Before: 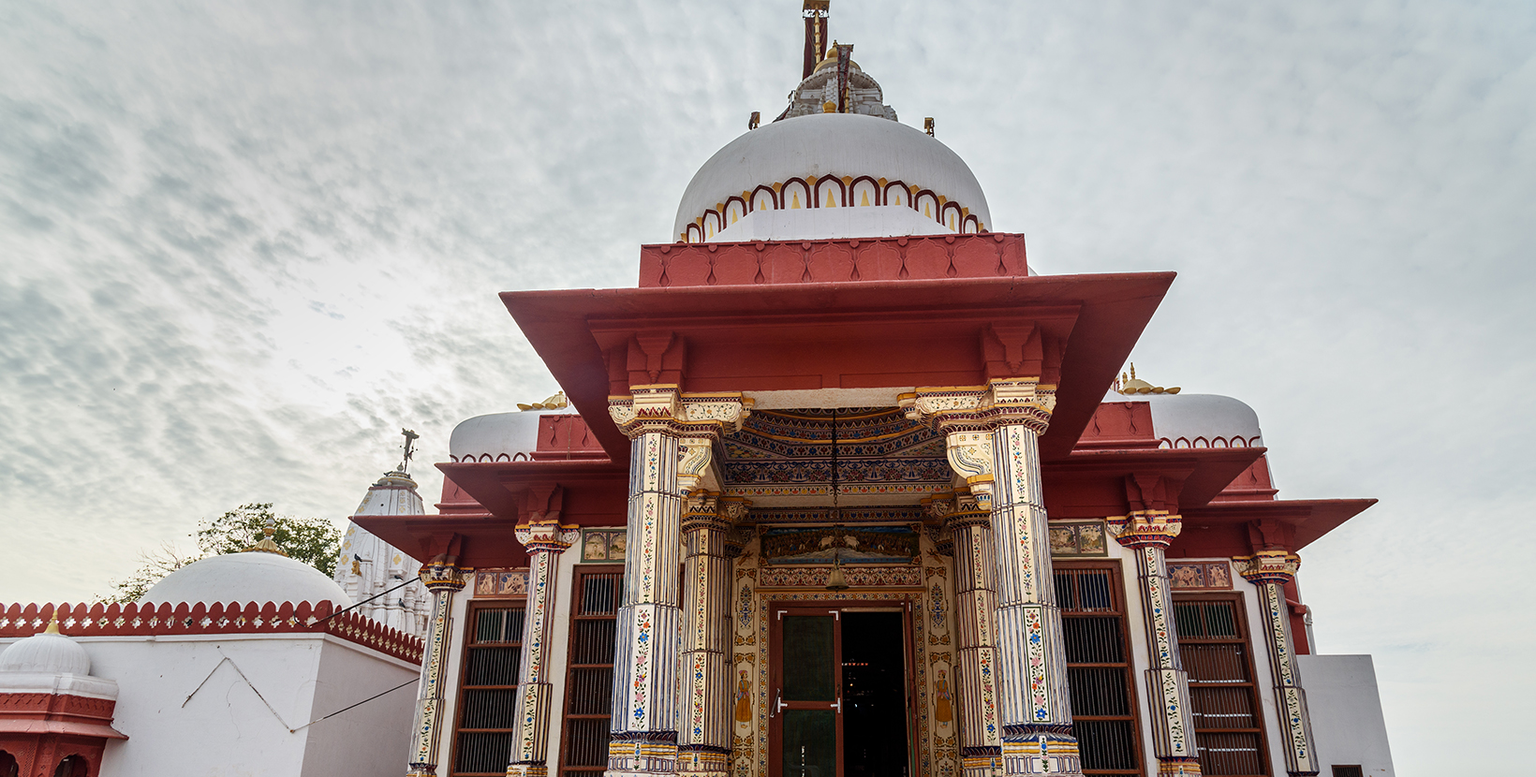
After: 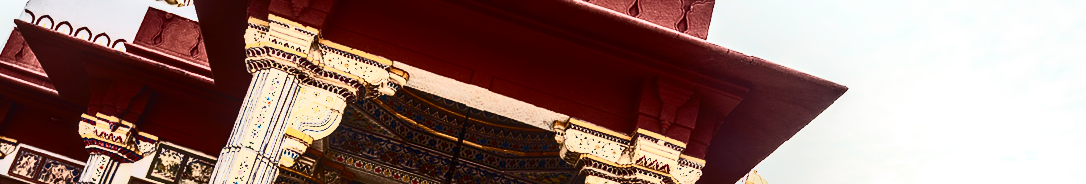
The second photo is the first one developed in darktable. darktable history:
tone equalizer: -8 EV -0.417 EV, -7 EV -0.389 EV, -6 EV -0.333 EV, -5 EV -0.222 EV, -3 EV 0.222 EV, -2 EV 0.333 EV, -1 EV 0.389 EV, +0 EV 0.417 EV, edges refinement/feathering 500, mask exposure compensation -1.57 EV, preserve details no
contrast brightness saturation: contrast 0.93, brightness 0.2
local contrast: detail 130%
crop and rotate: angle 16.12°, top 30.835%, bottom 35.653%
